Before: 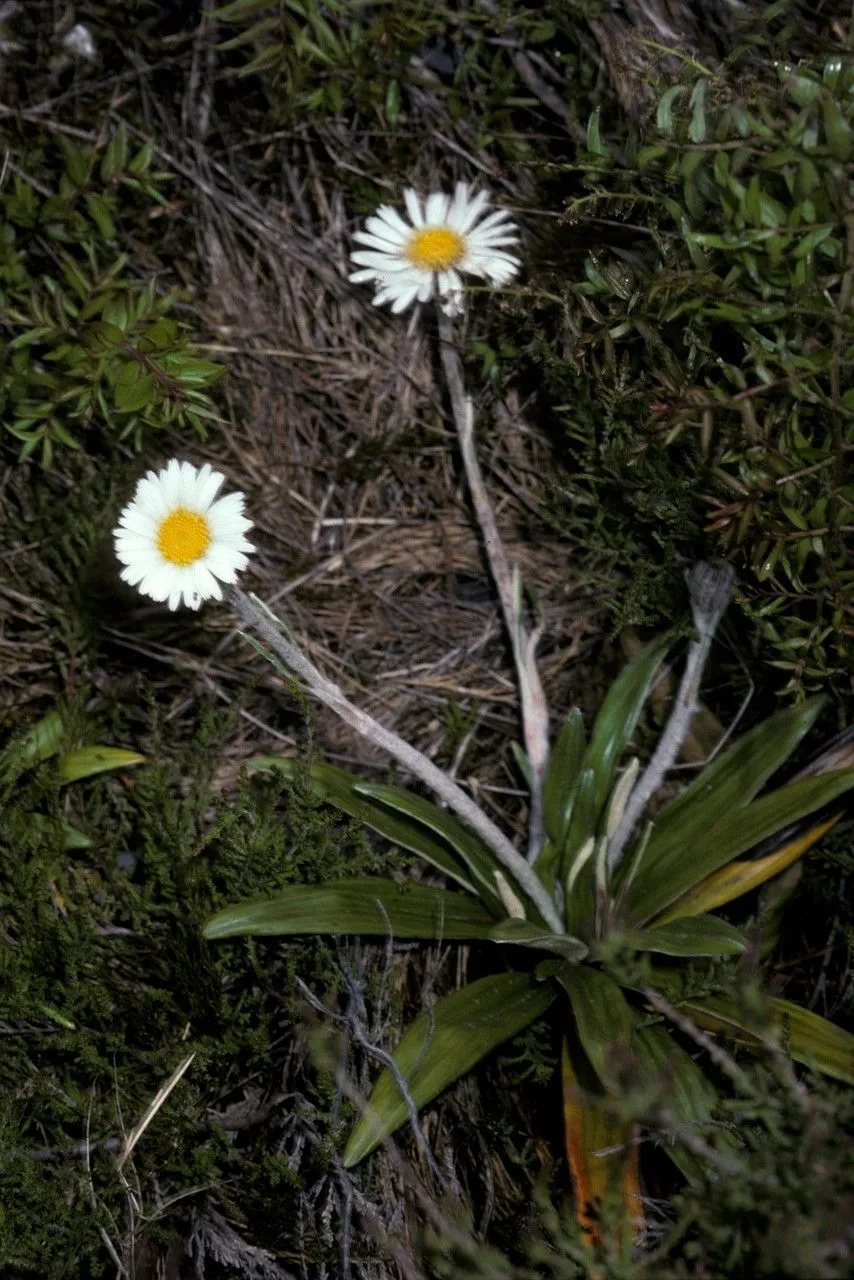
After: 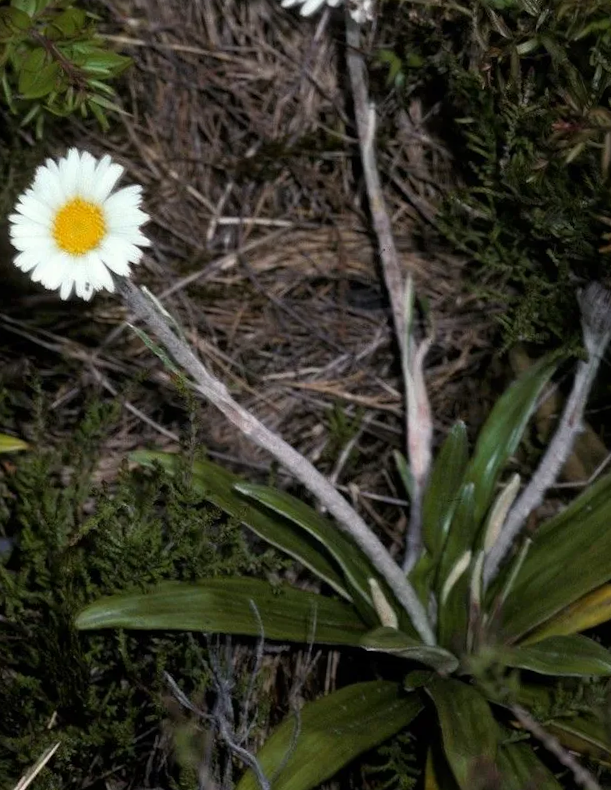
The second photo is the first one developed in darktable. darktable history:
crop and rotate: angle -3.43°, left 9.843%, top 20.779%, right 12.272%, bottom 12.065%
